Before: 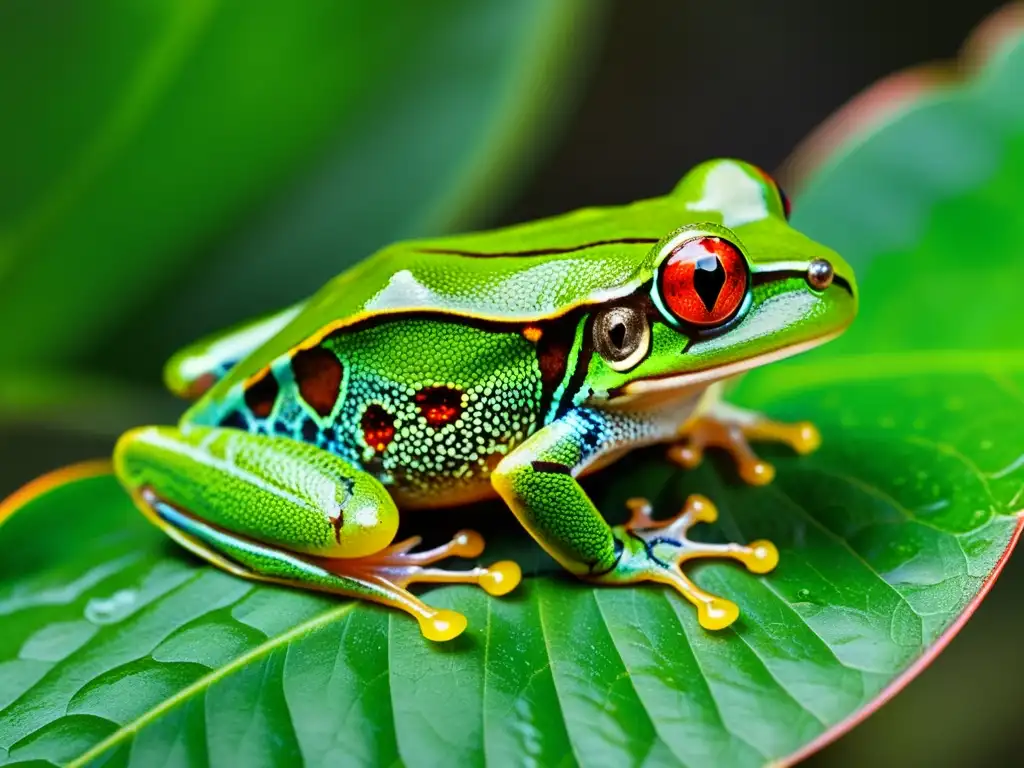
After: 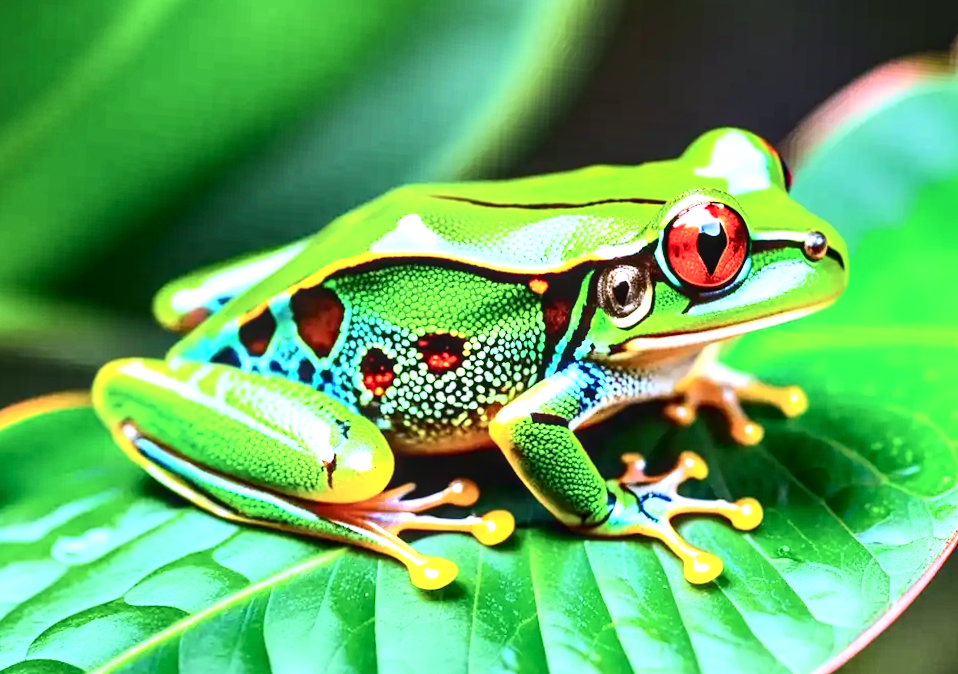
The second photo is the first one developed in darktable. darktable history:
crop and rotate: angle -2.38°
contrast brightness saturation: contrast 0.28
exposure: black level correction 0, exposure 1.1 EV, compensate exposure bias true, compensate highlight preservation false
local contrast: detail 130%
color calibration: illuminant as shot in camera, x 0.363, y 0.385, temperature 4528.04 K
rotate and perspective: rotation 0.679°, lens shift (horizontal) 0.136, crop left 0.009, crop right 0.991, crop top 0.078, crop bottom 0.95
